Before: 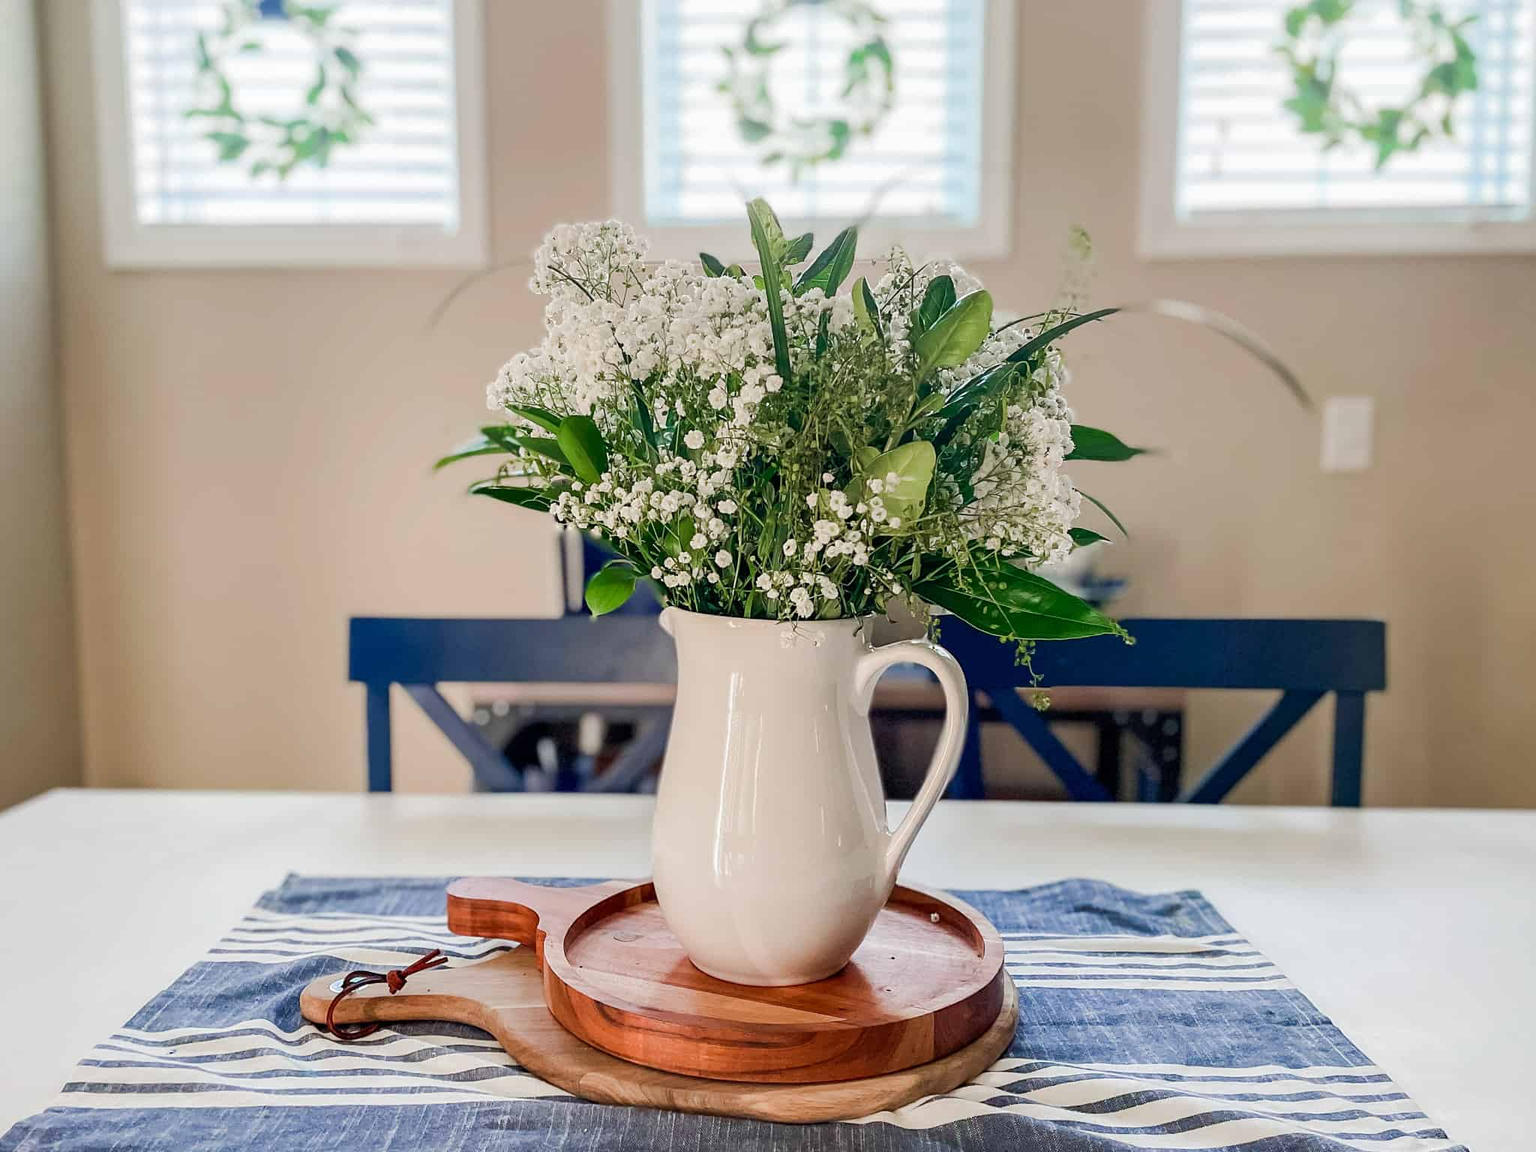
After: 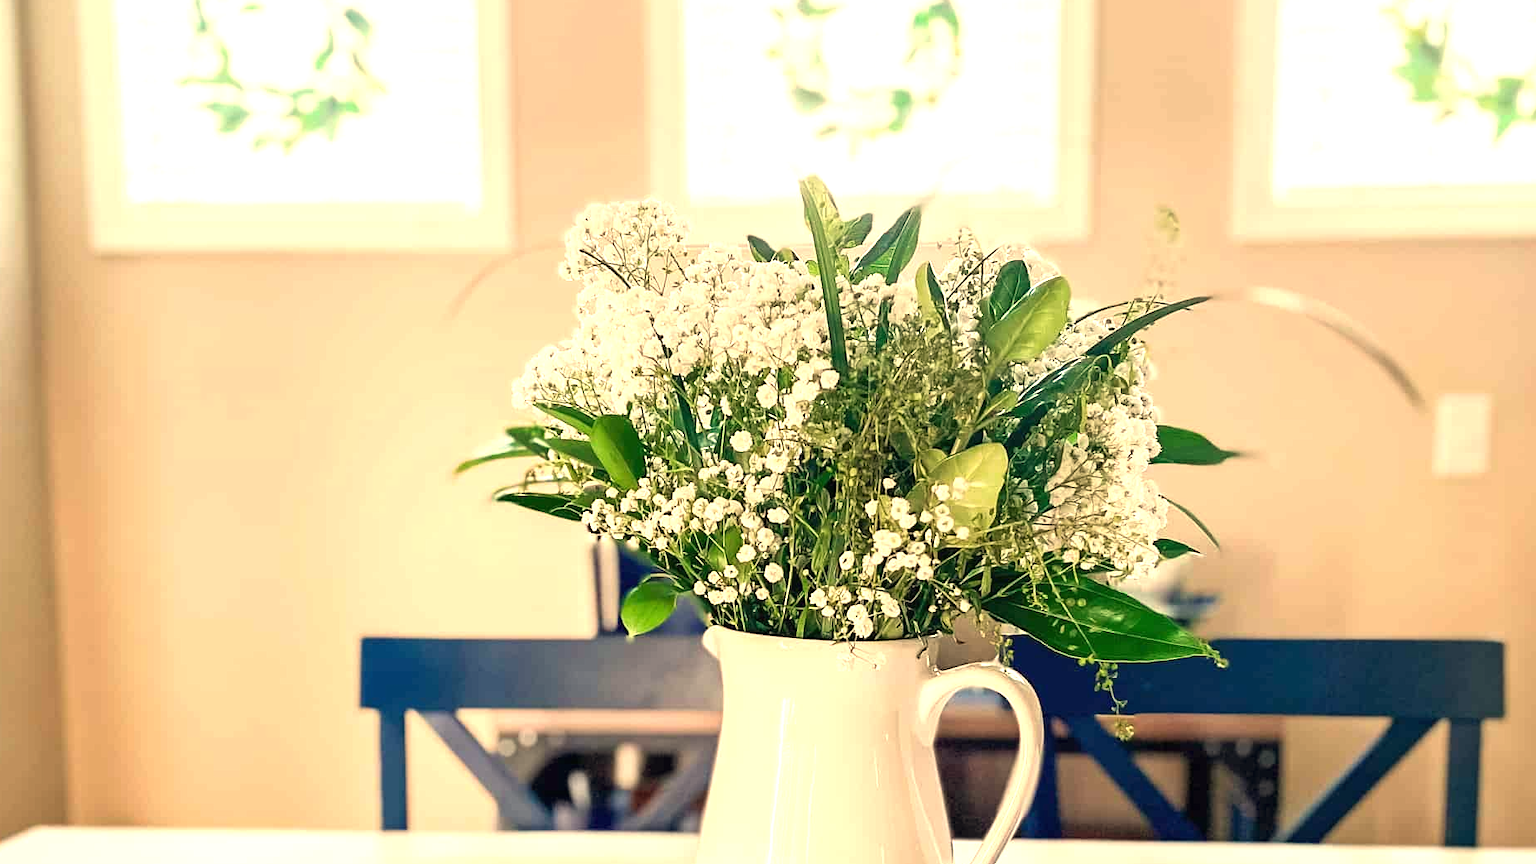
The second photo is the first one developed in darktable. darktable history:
exposure: black level correction -0.001, exposure 0.9 EV, compensate exposure bias true, compensate highlight preservation false
crop: left 1.509%, top 3.452%, right 7.696%, bottom 28.452%
white balance: red 1.123, blue 0.83
